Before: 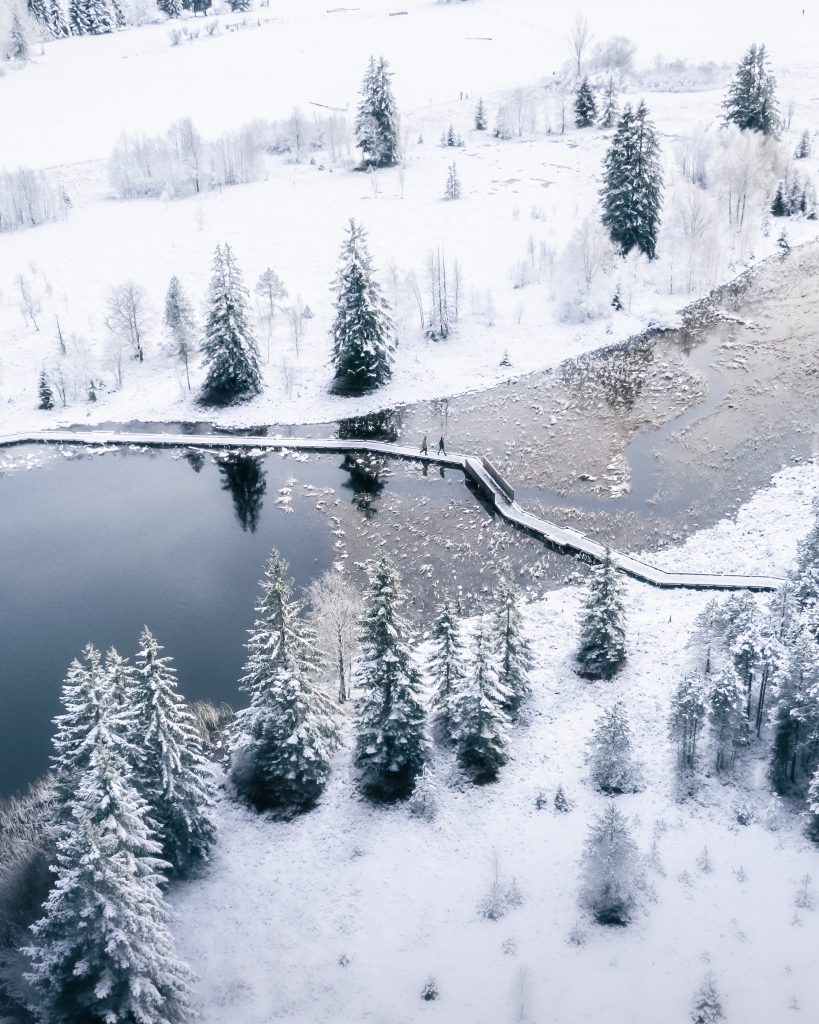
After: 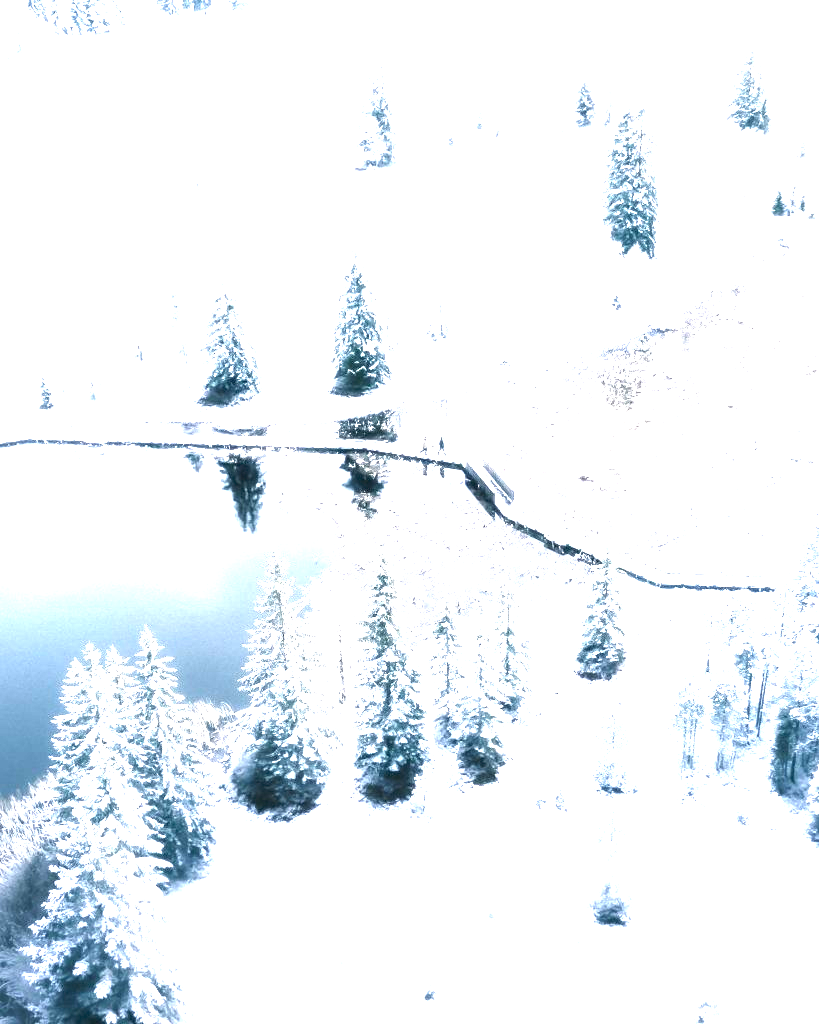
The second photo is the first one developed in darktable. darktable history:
exposure: black level correction 0, exposure 2.421 EV, compensate exposure bias true, compensate highlight preservation false
